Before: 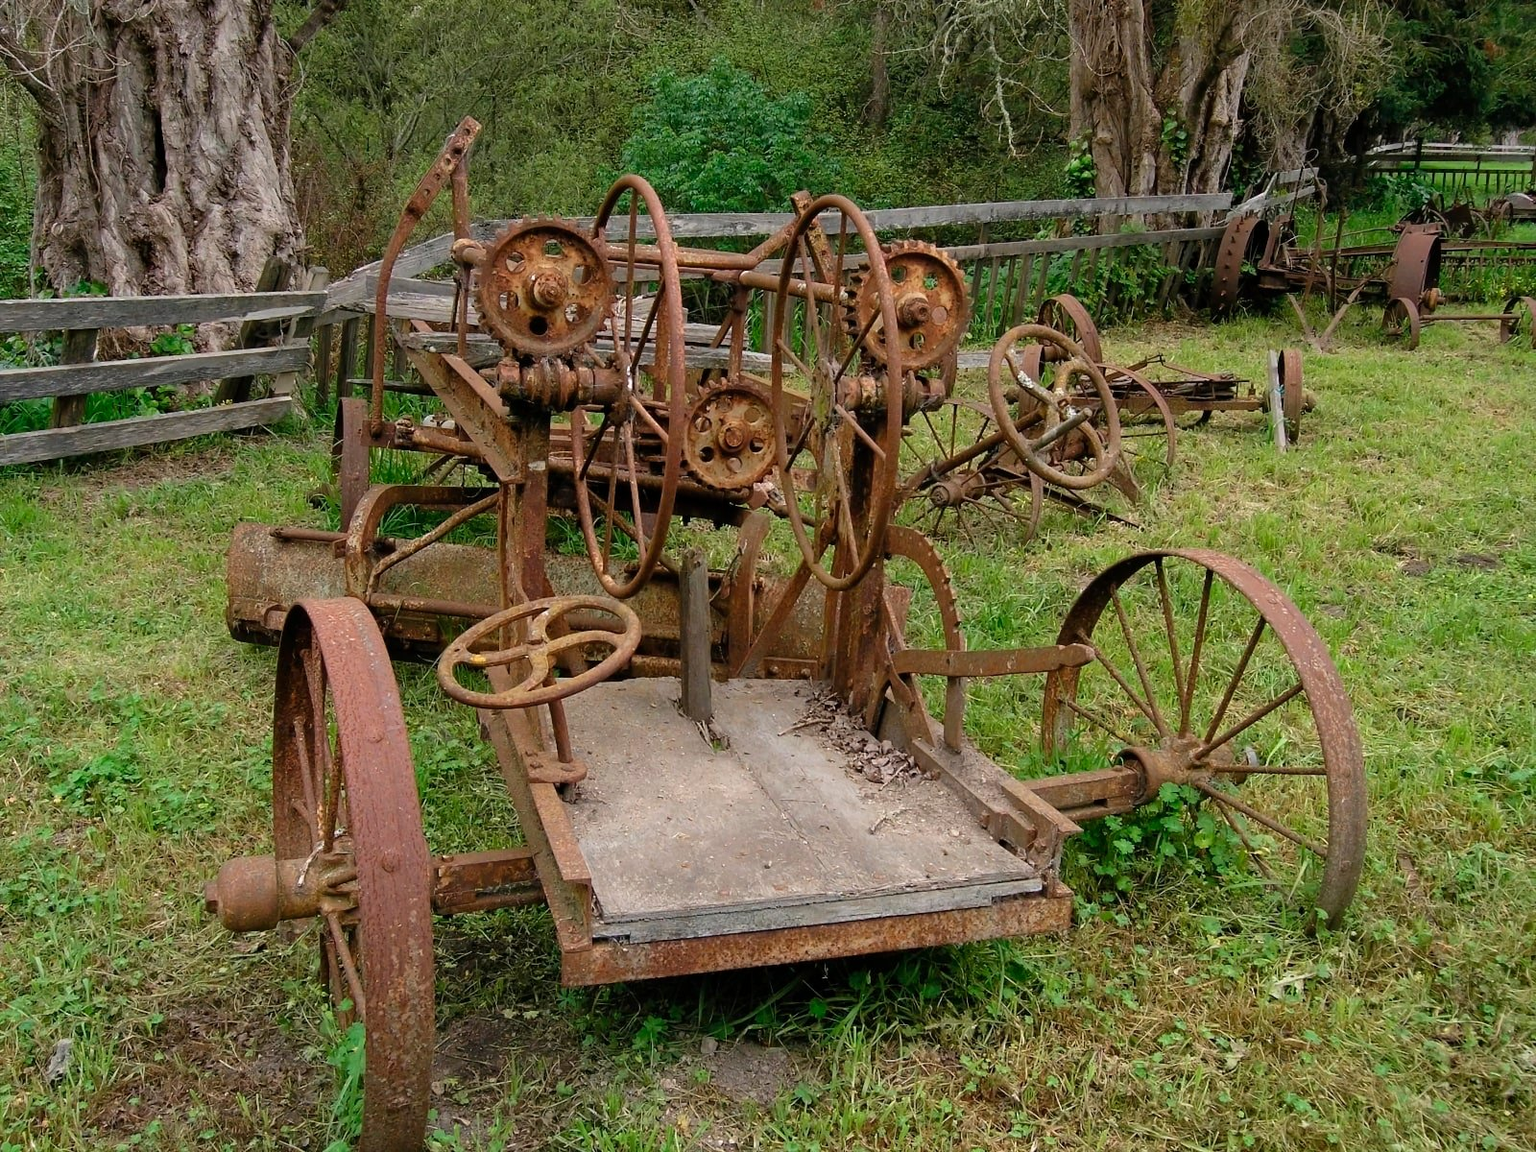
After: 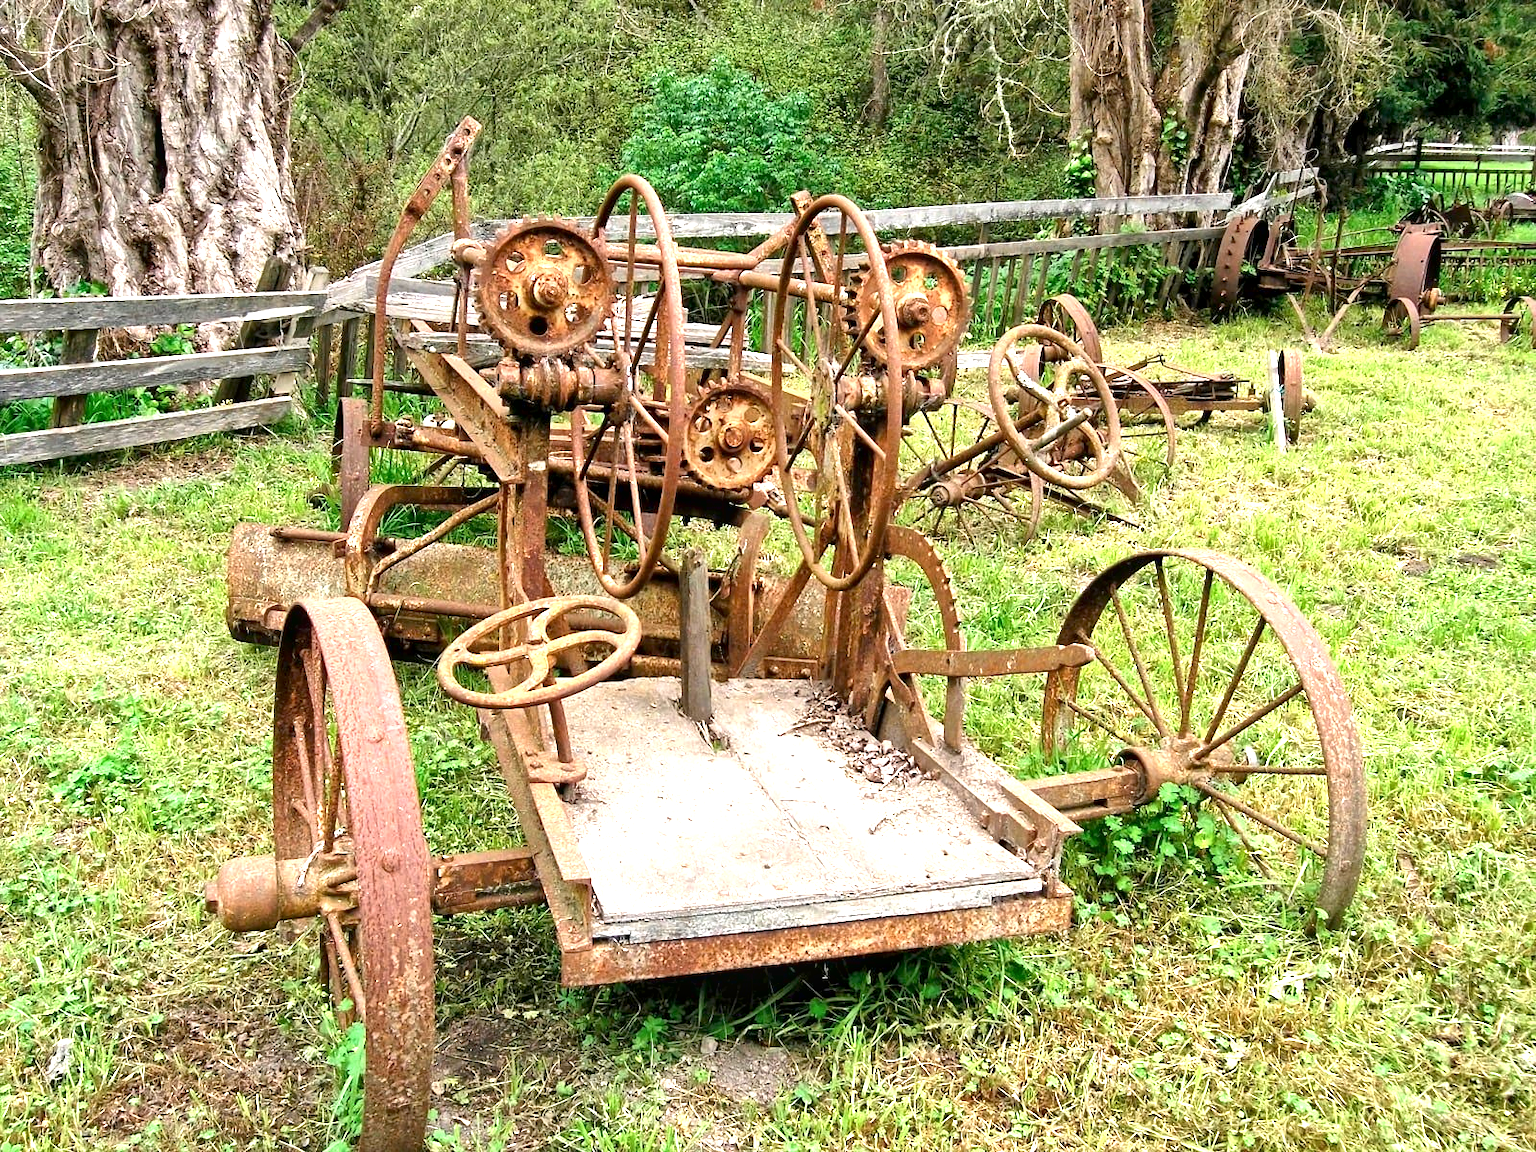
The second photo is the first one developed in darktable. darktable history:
exposure: black level correction 0.001, exposure 1.84 EV, compensate highlight preservation false
contrast brightness saturation: contrast -0.08, brightness -0.04, saturation -0.11
local contrast: mode bilateral grid, contrast 20, coarseness 20, detail 150%, midtone range 0.2
